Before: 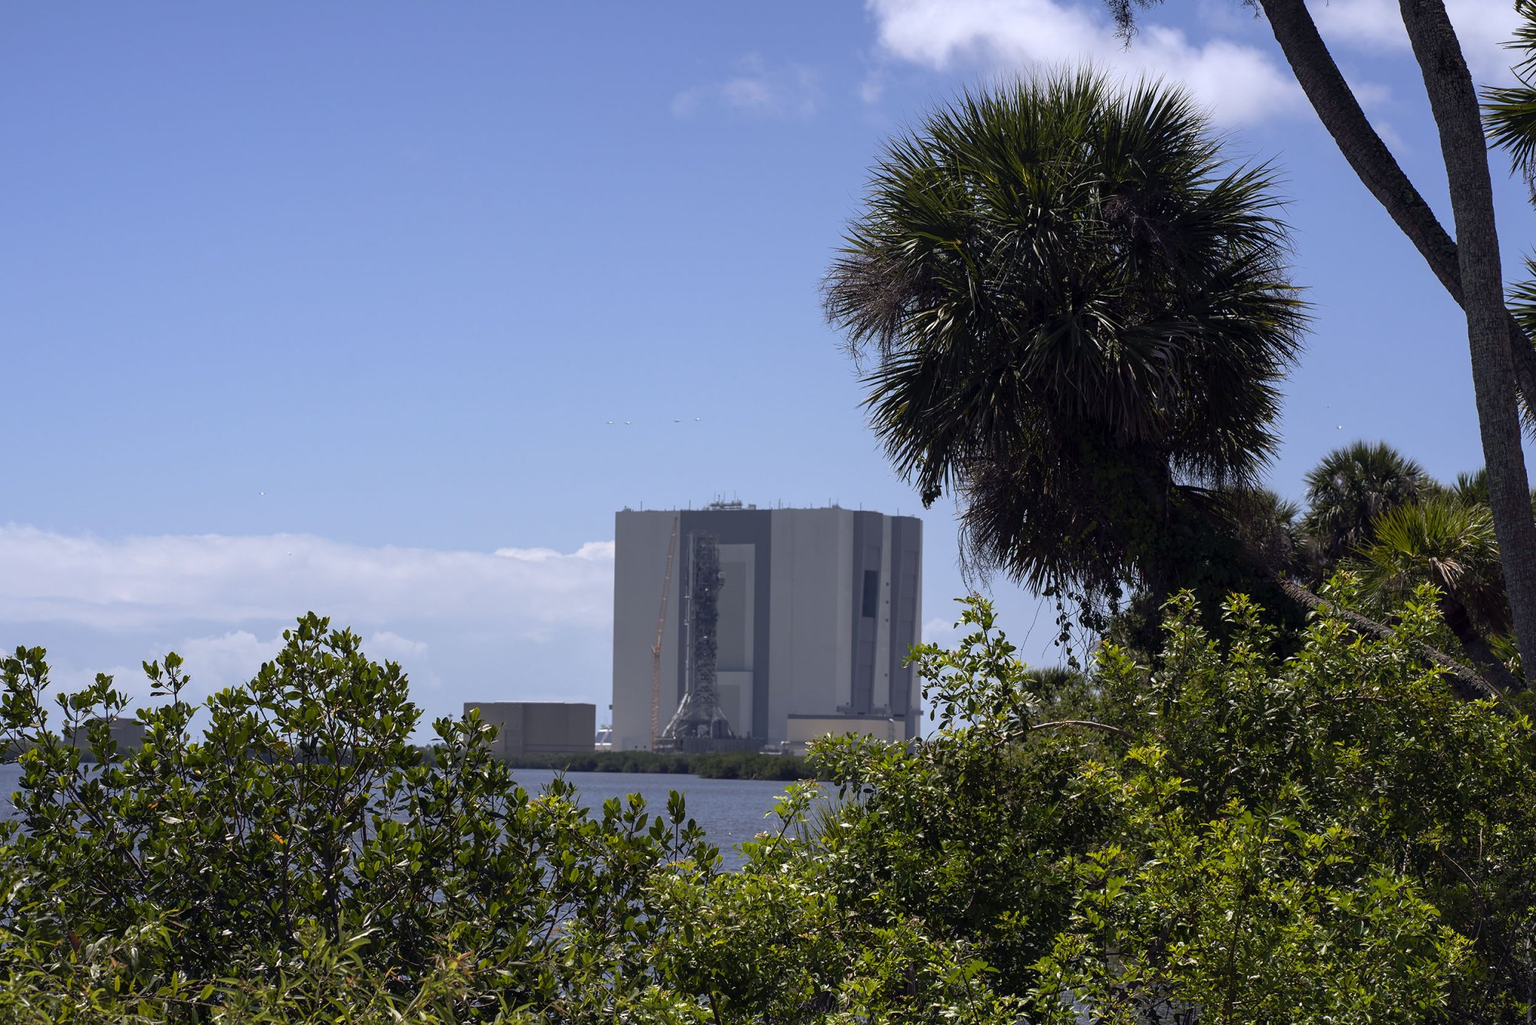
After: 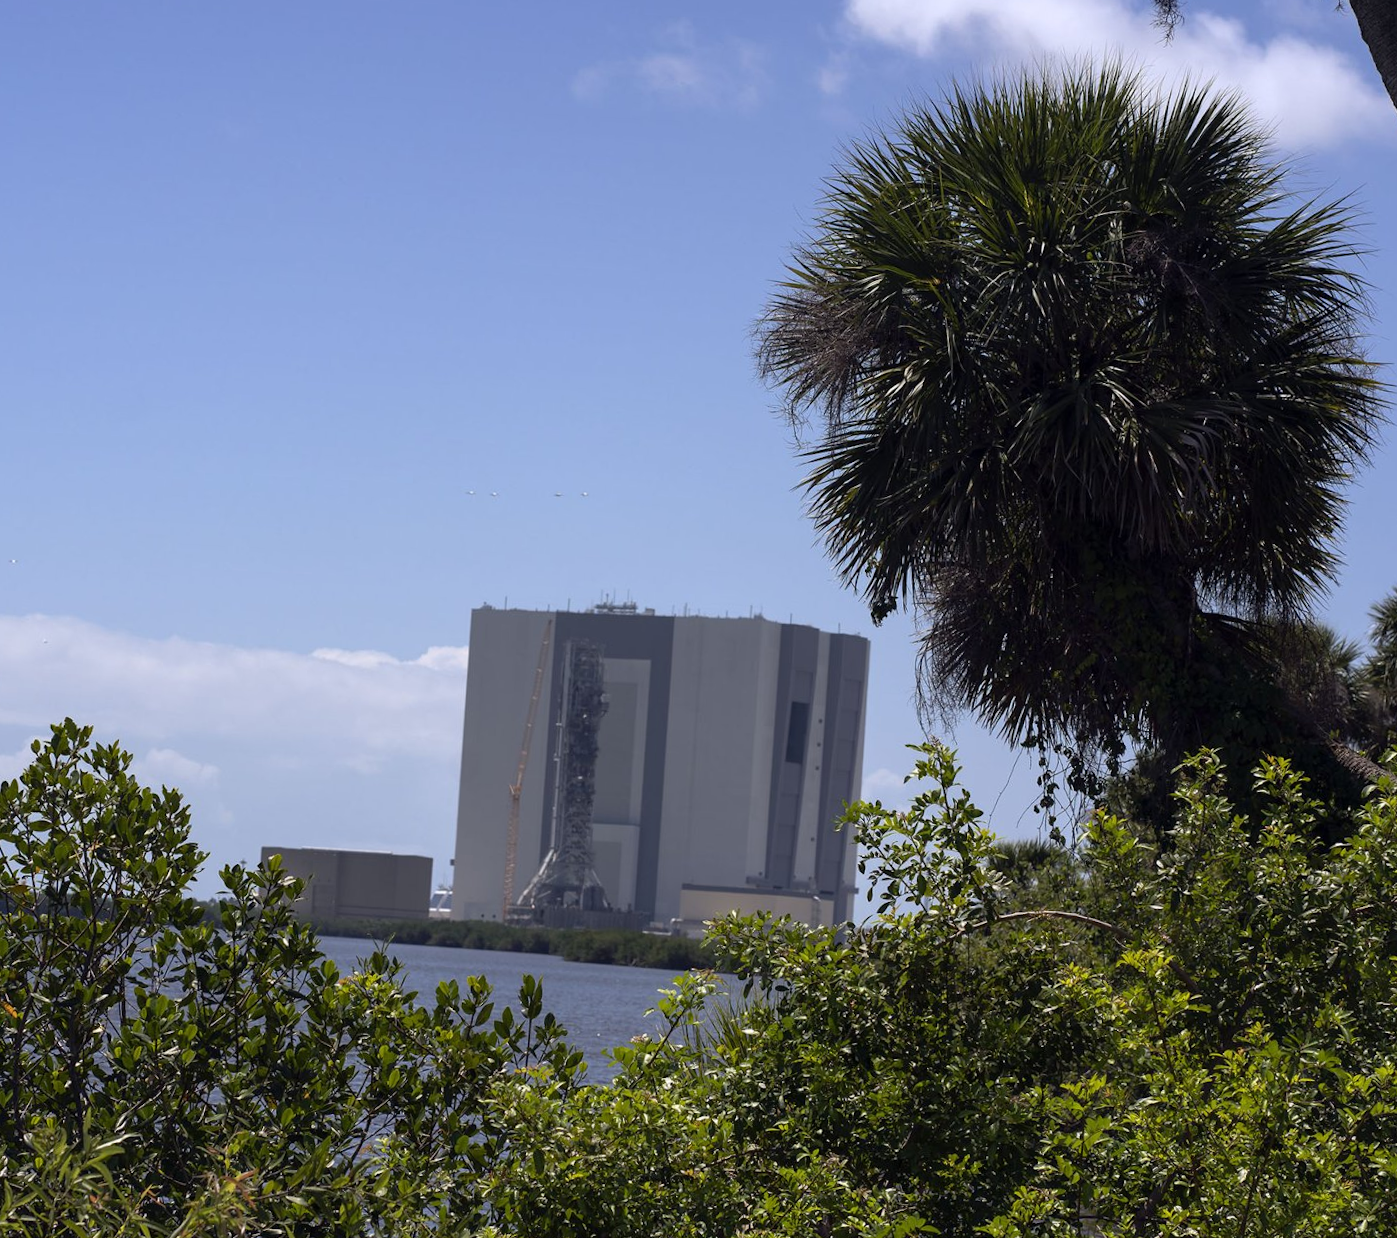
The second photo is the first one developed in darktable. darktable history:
crop and rotate: angle -2.98°, left 13.967%, top 0.041%, right 10.794%, bottom 0.044%
